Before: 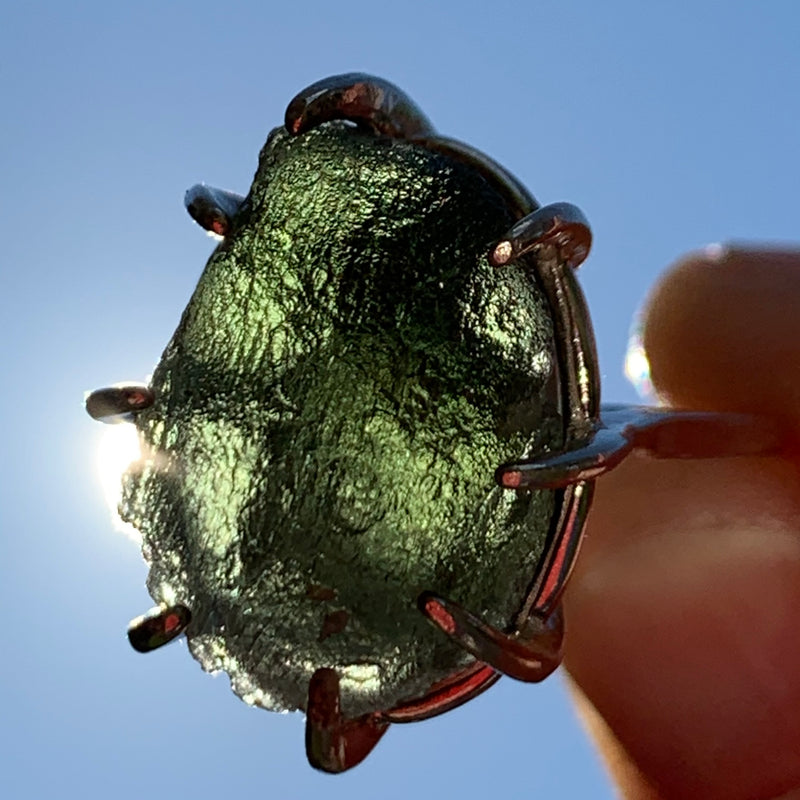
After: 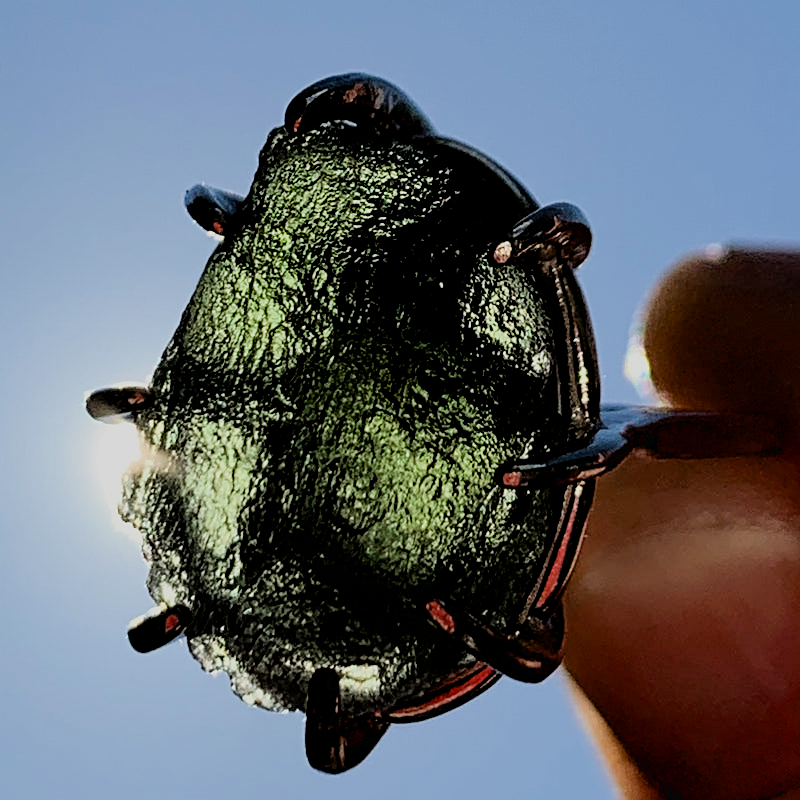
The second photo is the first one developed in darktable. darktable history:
exposure: black level correction 0.009, exposure 0.111 EV, compensate highlight preservation false
filmic rgb: black relative exposure -4.13 EV, white relative exposure 5.15 EV, hardness 2.12, contrast 1.172
sharpen: on, module defaults
